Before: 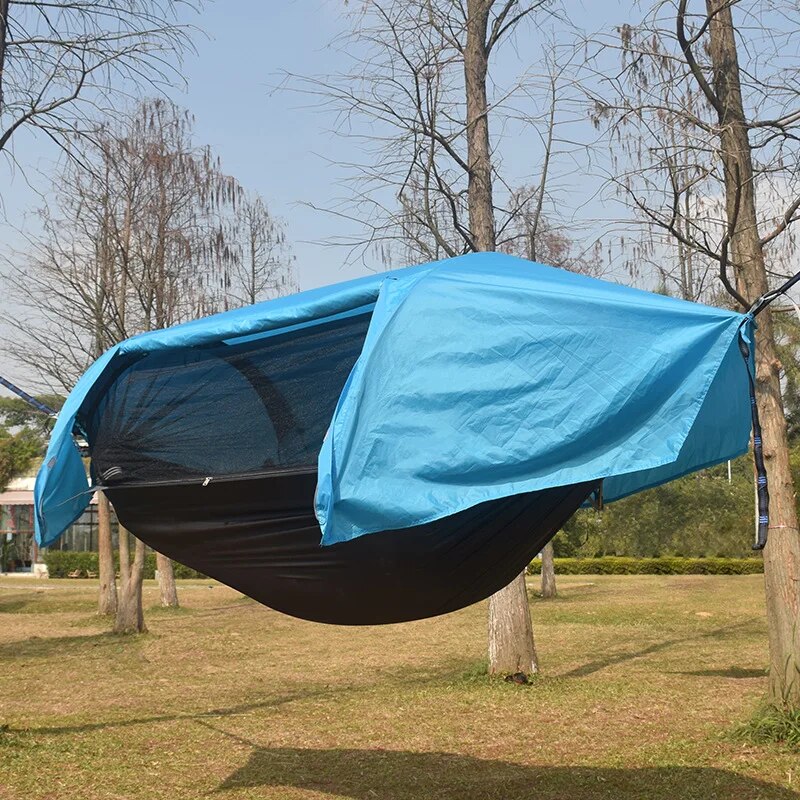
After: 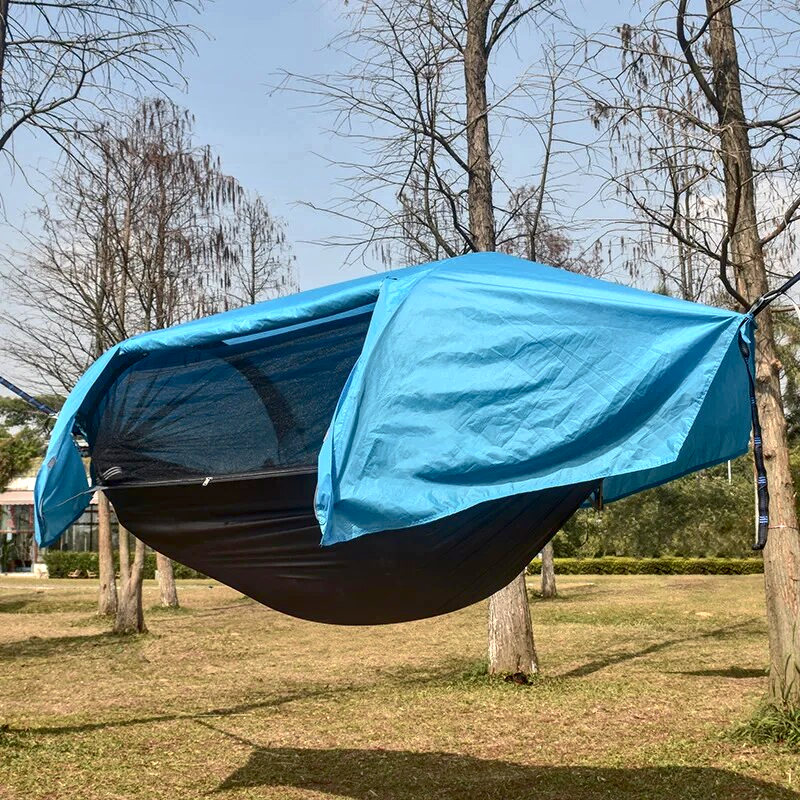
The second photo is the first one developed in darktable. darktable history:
contrast equalizer: y [[0.524, 0.538, 0.547, 0.548, 0.538, 0.524], [0.5 ×6], [0.5 ×6], [0 ×6], [0 ×6]]
shadows and highlights: on, module defaults
local contrast: on, module defaults
contrast brightness saturation: contrast 0.28
